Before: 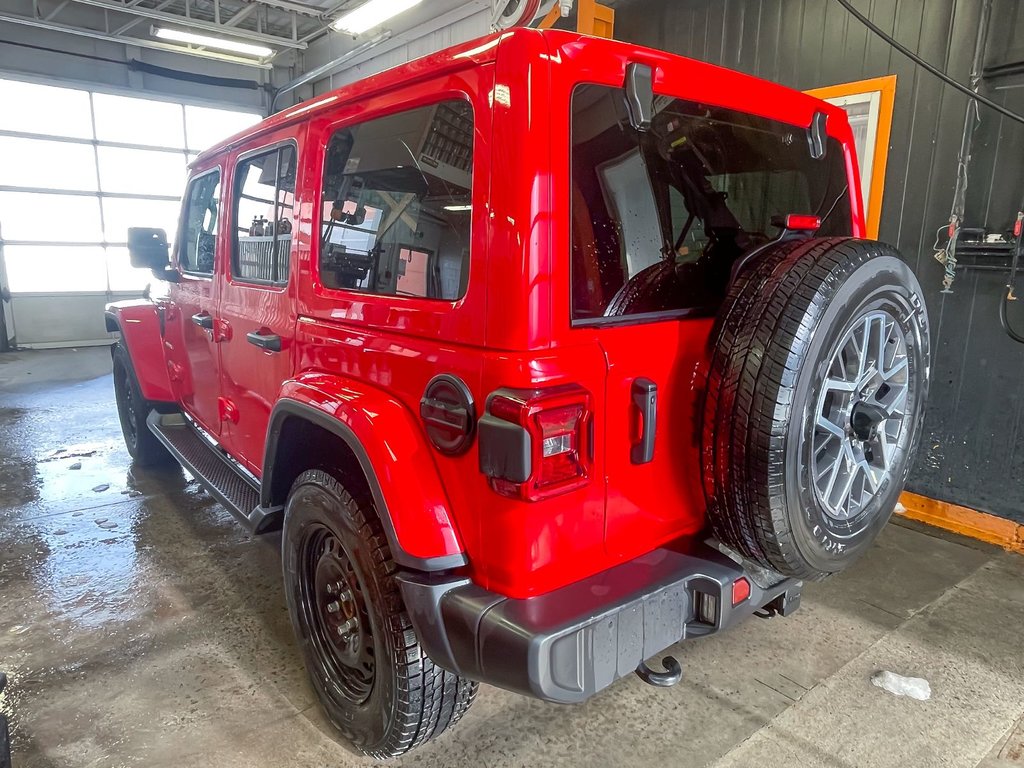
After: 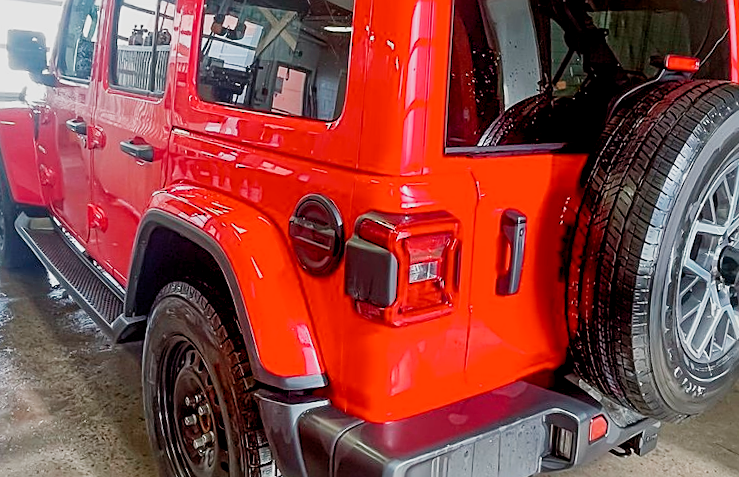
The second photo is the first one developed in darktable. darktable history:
crop and rotate: angle -3.37°, left 9.854%, top 20.964%, right 12.453%, bottom 12.061%
exposure: black level correction 0.001, exposure 0.298 EV, compensate highlight preservation false
filmic rgb: black relative exposure -16 EV, white relative exposure 4.97 EV, hardness 6.21, add noise in highlights 0.001, preserve chrominance no, color science v3 (2019), use custom middle-gray values true, contrast in highlights soft
sharpen: on, module defaults
